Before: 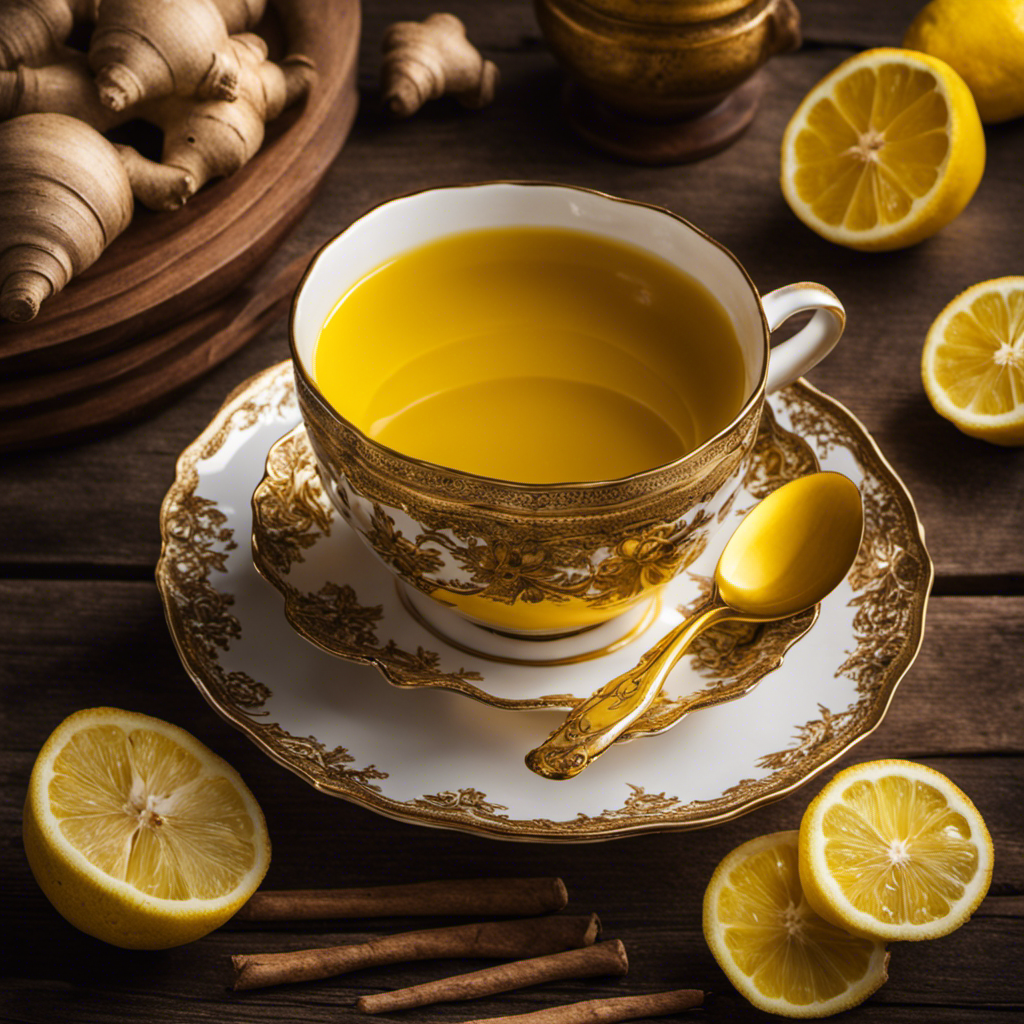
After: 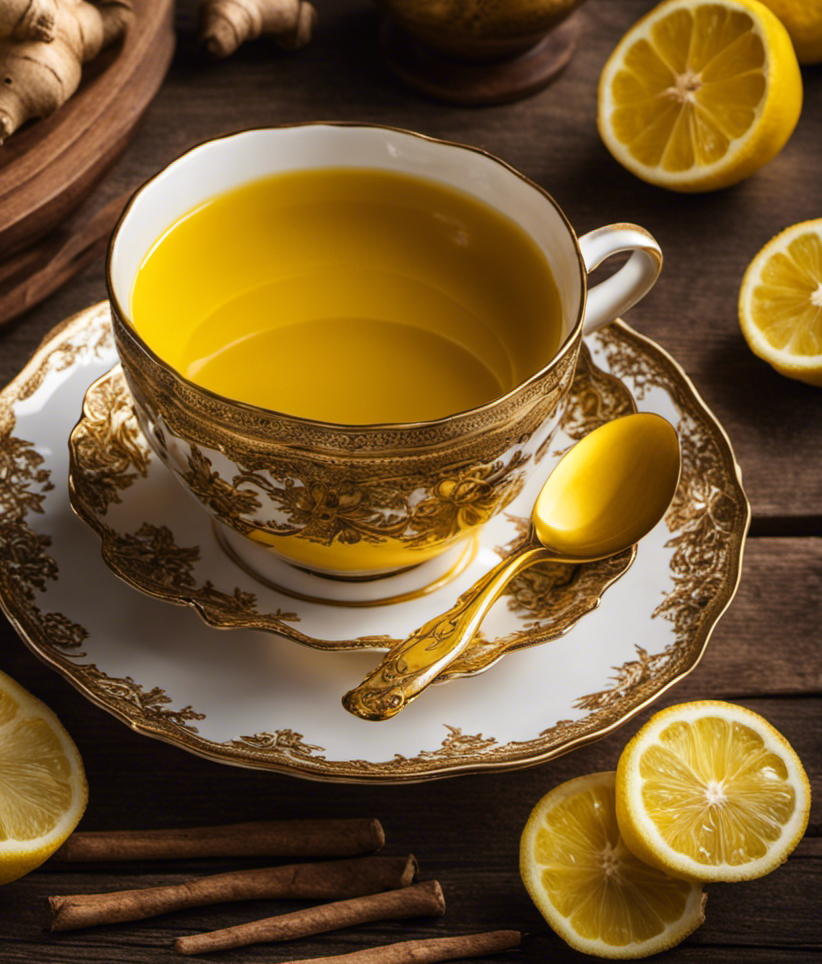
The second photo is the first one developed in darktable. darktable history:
exposure: compensate highlight preservation false
crop and rotate: left 17.959%, top 5.771%, right 1.742%
tone equalizer: on, module defaults
